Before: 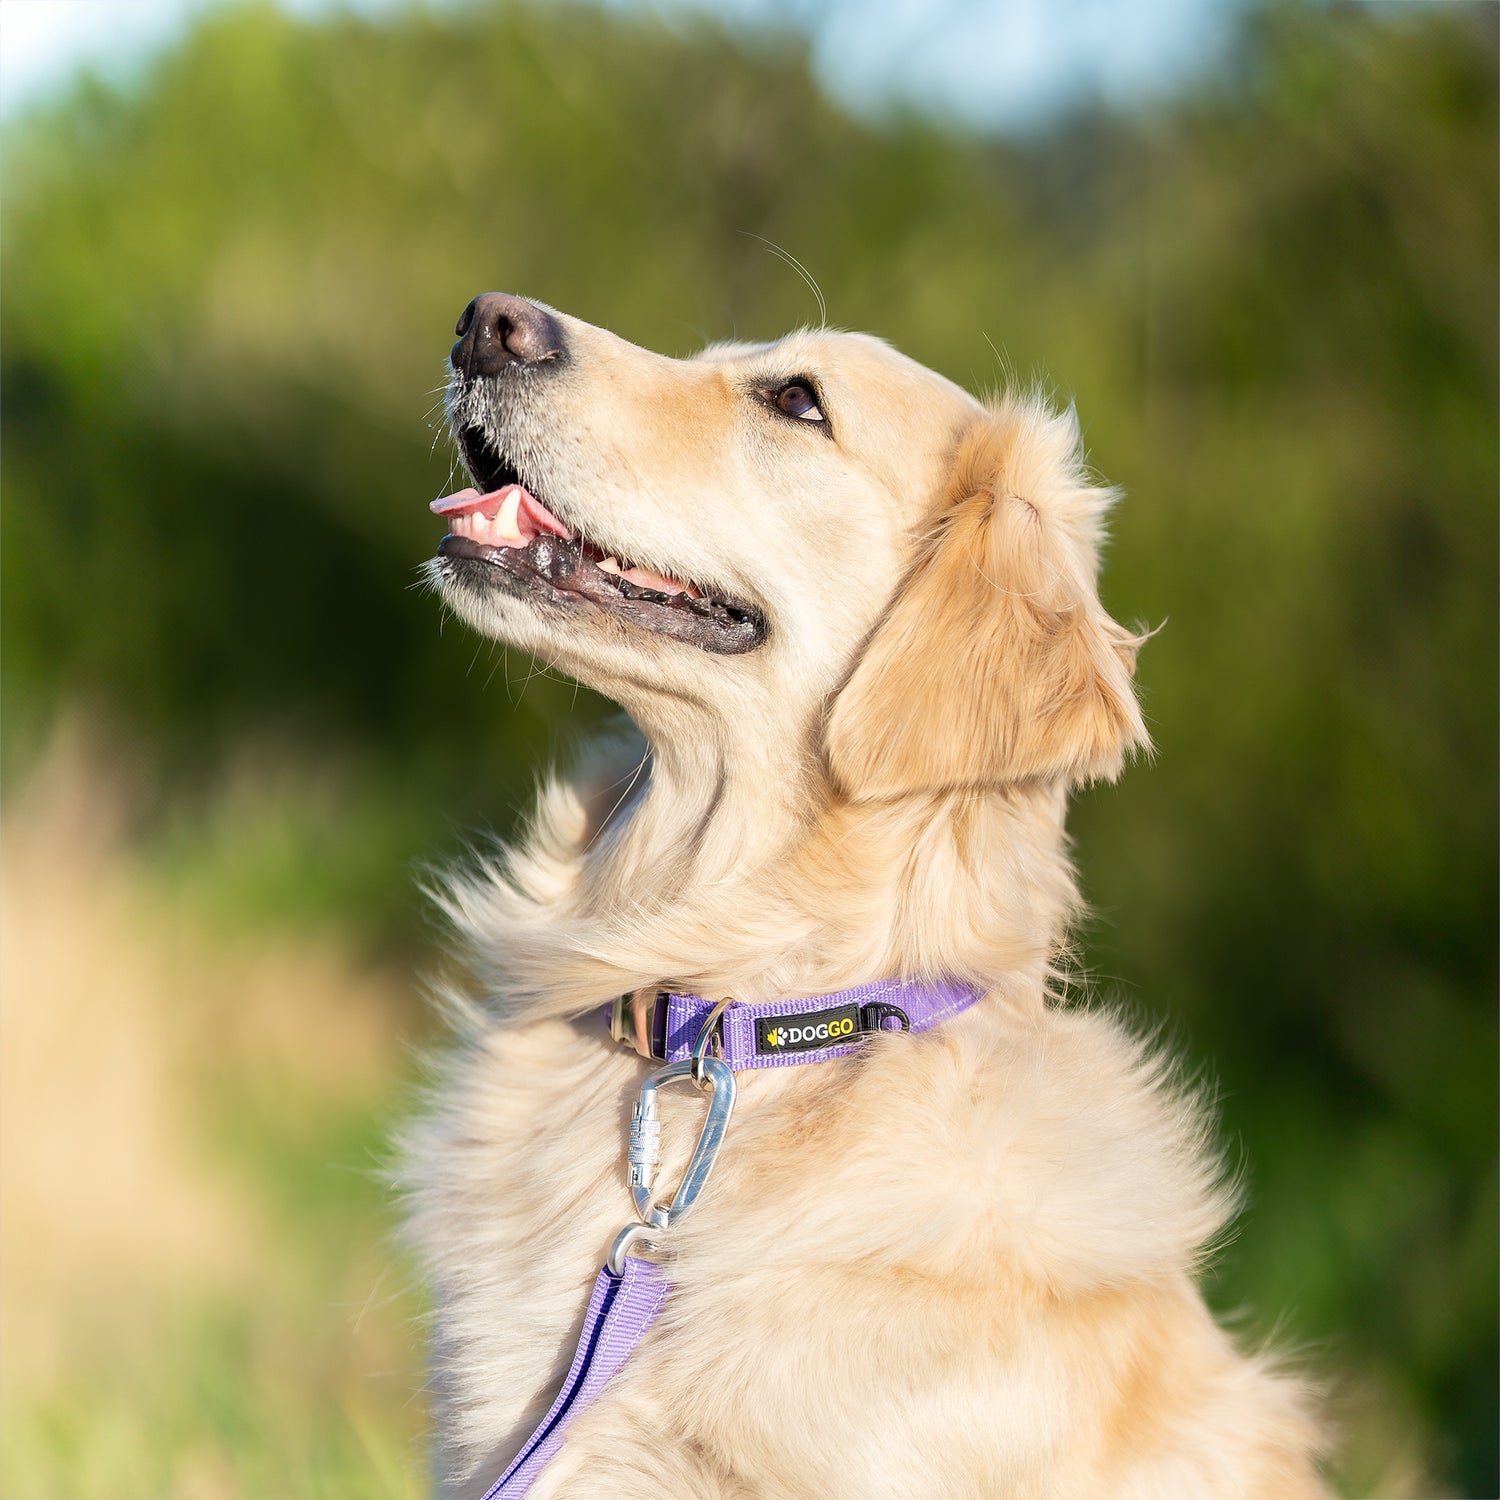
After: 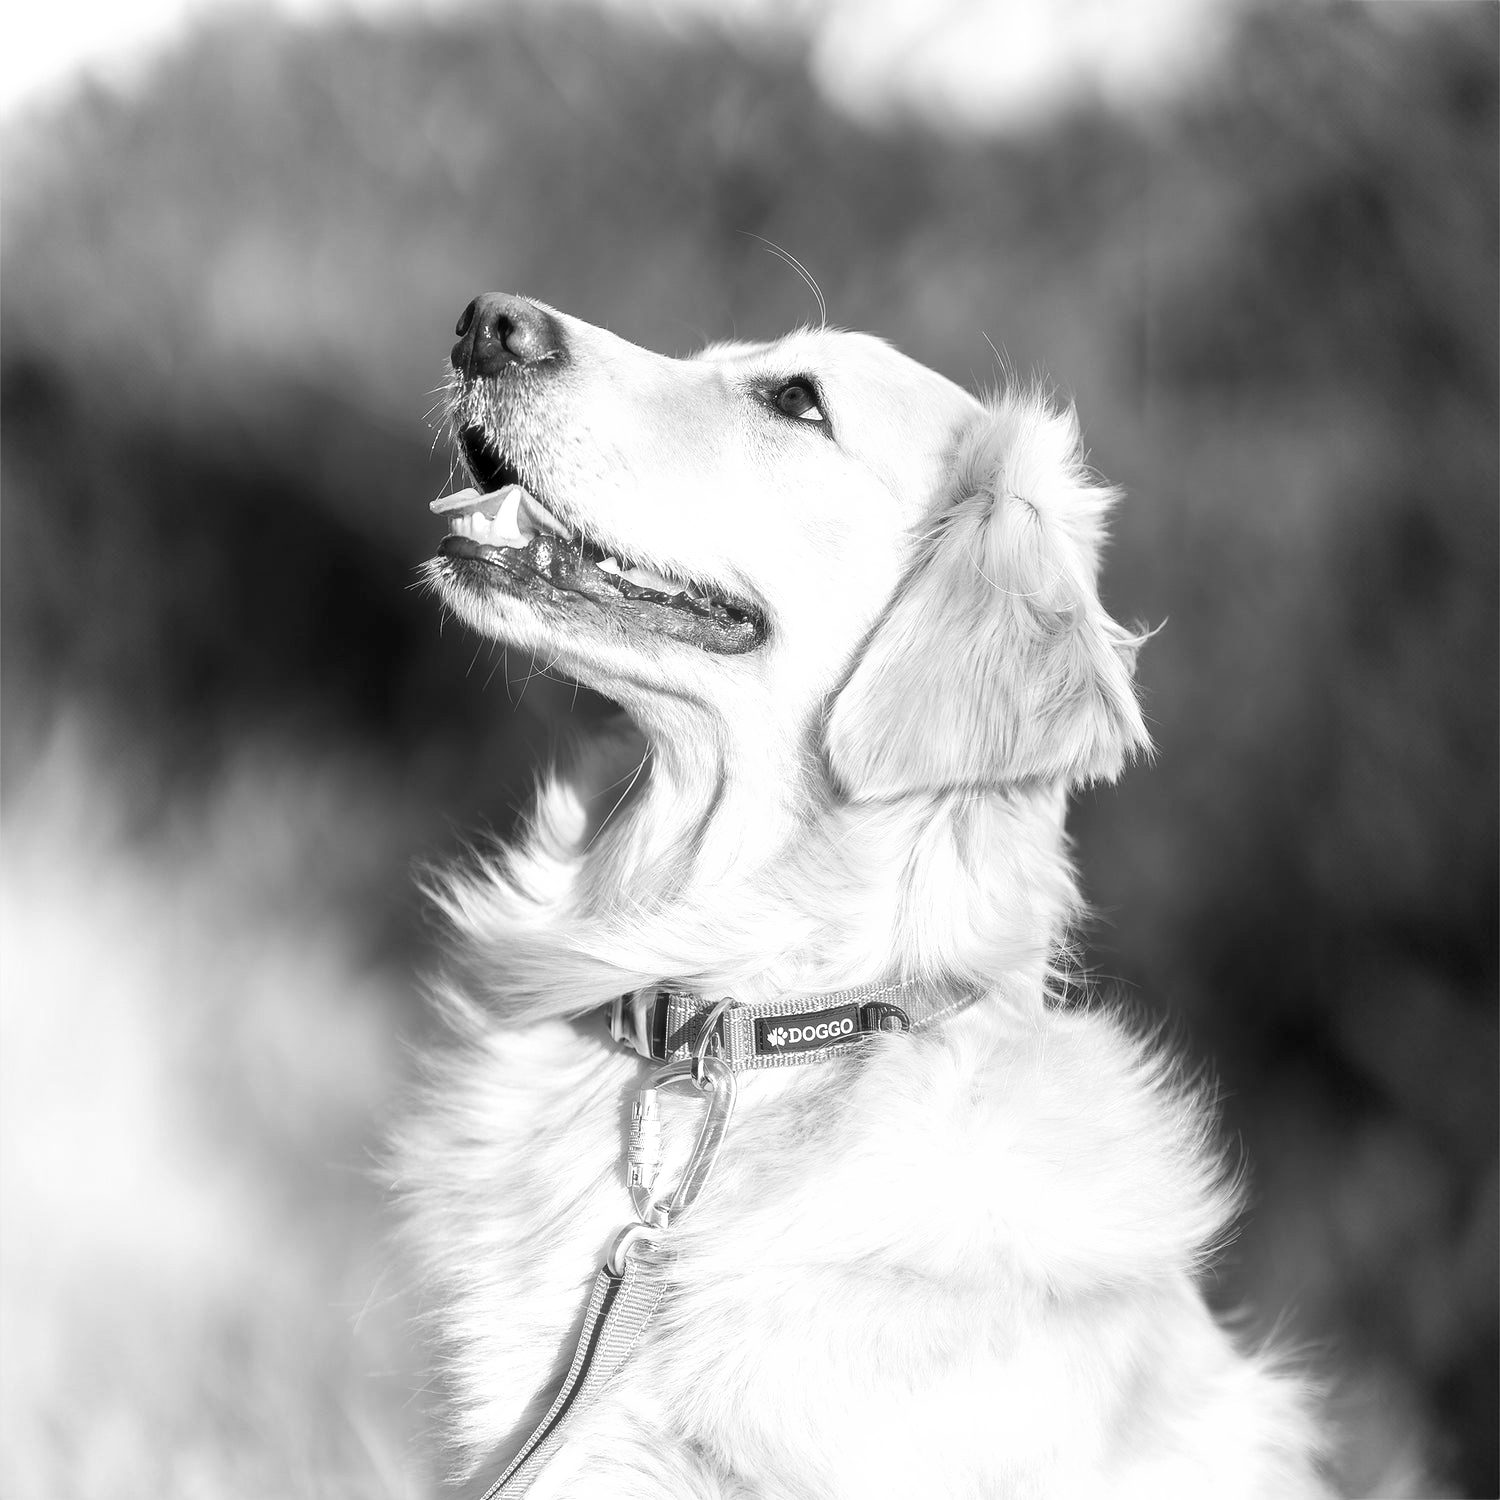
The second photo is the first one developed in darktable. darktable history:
haze removal: strength -0.1, adaptive false
levels: levels [0.055, 0.477, 0.9]
monochrome: a 16.01, b -2.65, highlights 0.52
velvia: on, module defaults
